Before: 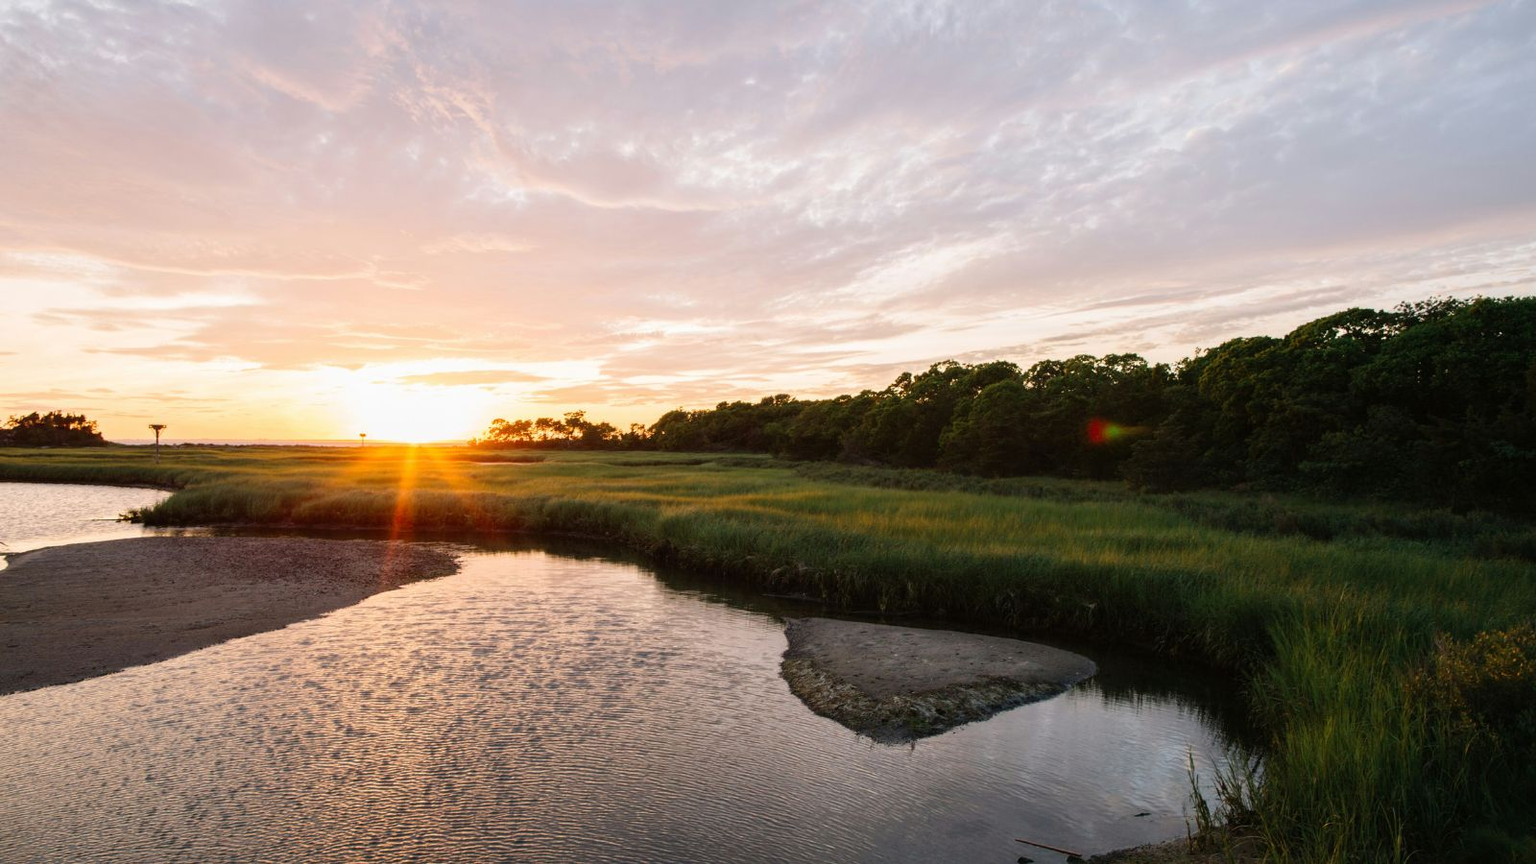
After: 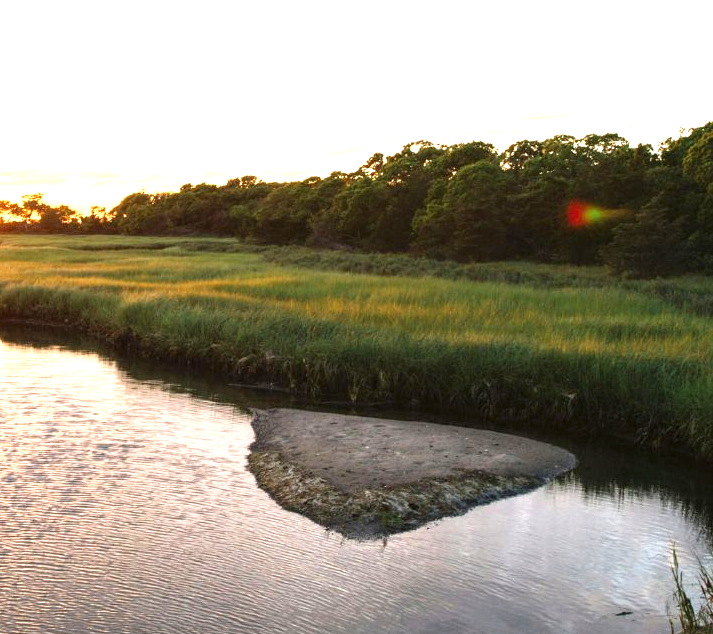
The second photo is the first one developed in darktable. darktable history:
crop: left 35.425%, top 26.112%, right 19.992%, bottom 3.355%
exposure: black level correction 0, exposure 1.295 EV, compensate highlight preservation false
